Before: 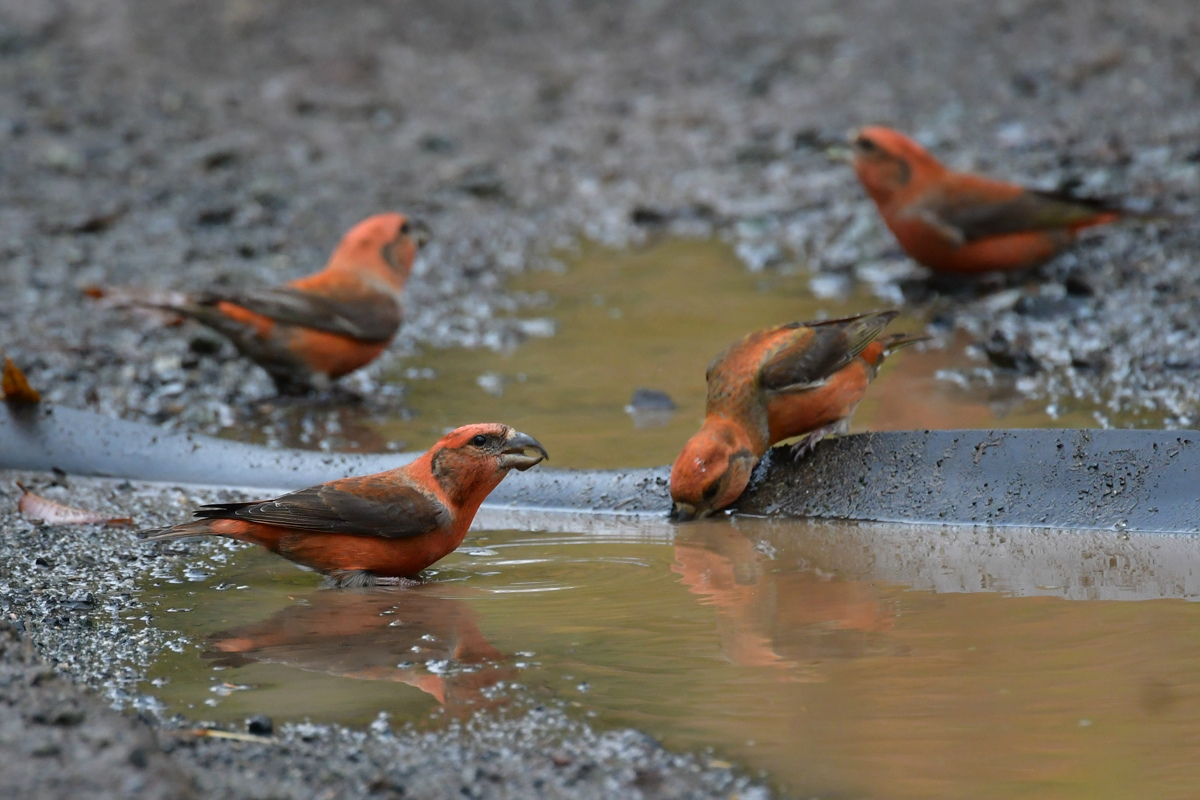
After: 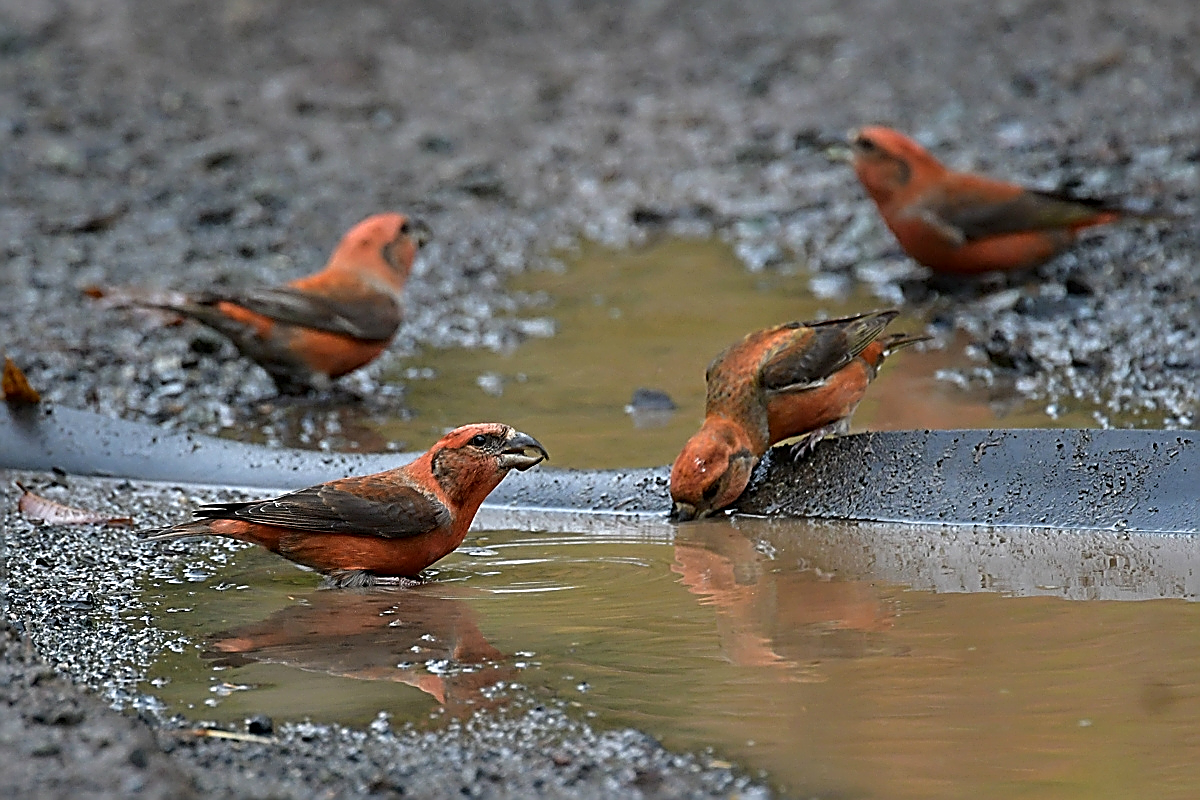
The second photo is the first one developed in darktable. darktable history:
sharpen: amount 1.988
local contrast: highlights 107%, shadows 97%, detail 119%, midtone range 0.2
